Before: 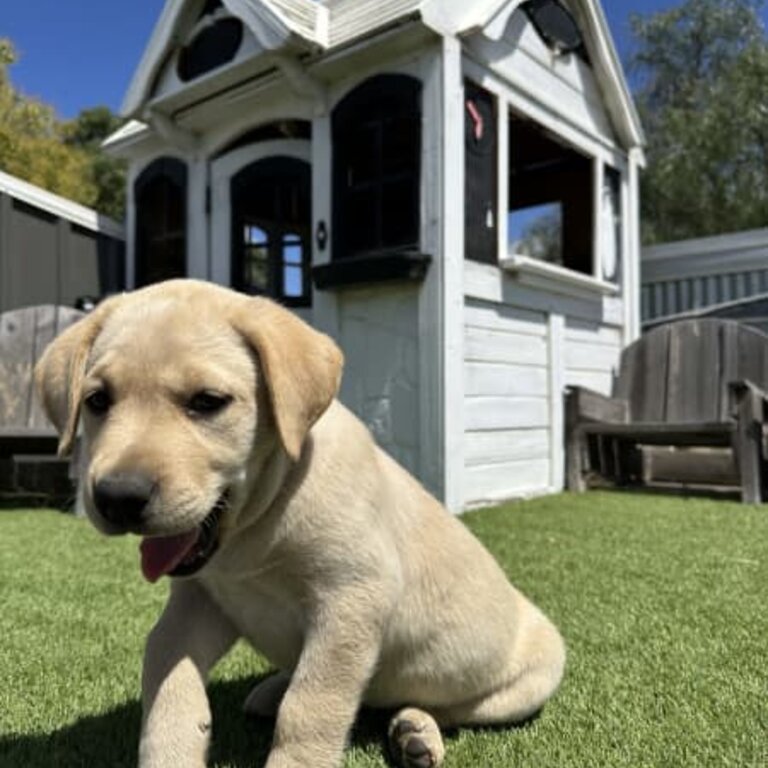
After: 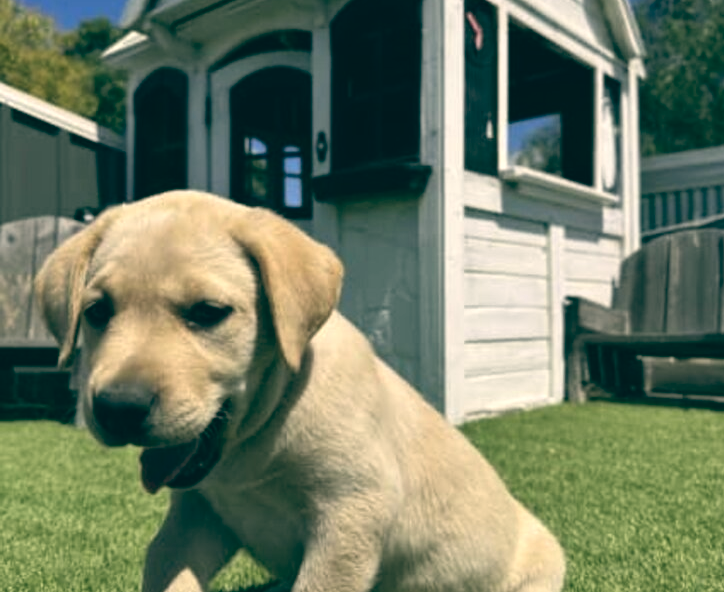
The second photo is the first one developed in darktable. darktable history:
color balance: lift [1.005, 0.99, 1.007, 1.01], gamma [1, 0.979, 1.011, 1.021], gain [0.923, 1.098, 1.025, 0.902], input saturation 90.45%, contrast 7.73%, output saturation 105.91%
crop and rotate: angle 0.03°, top 11.643%, right 5.651%, bottom 11.189%
white balance: emerald 1
